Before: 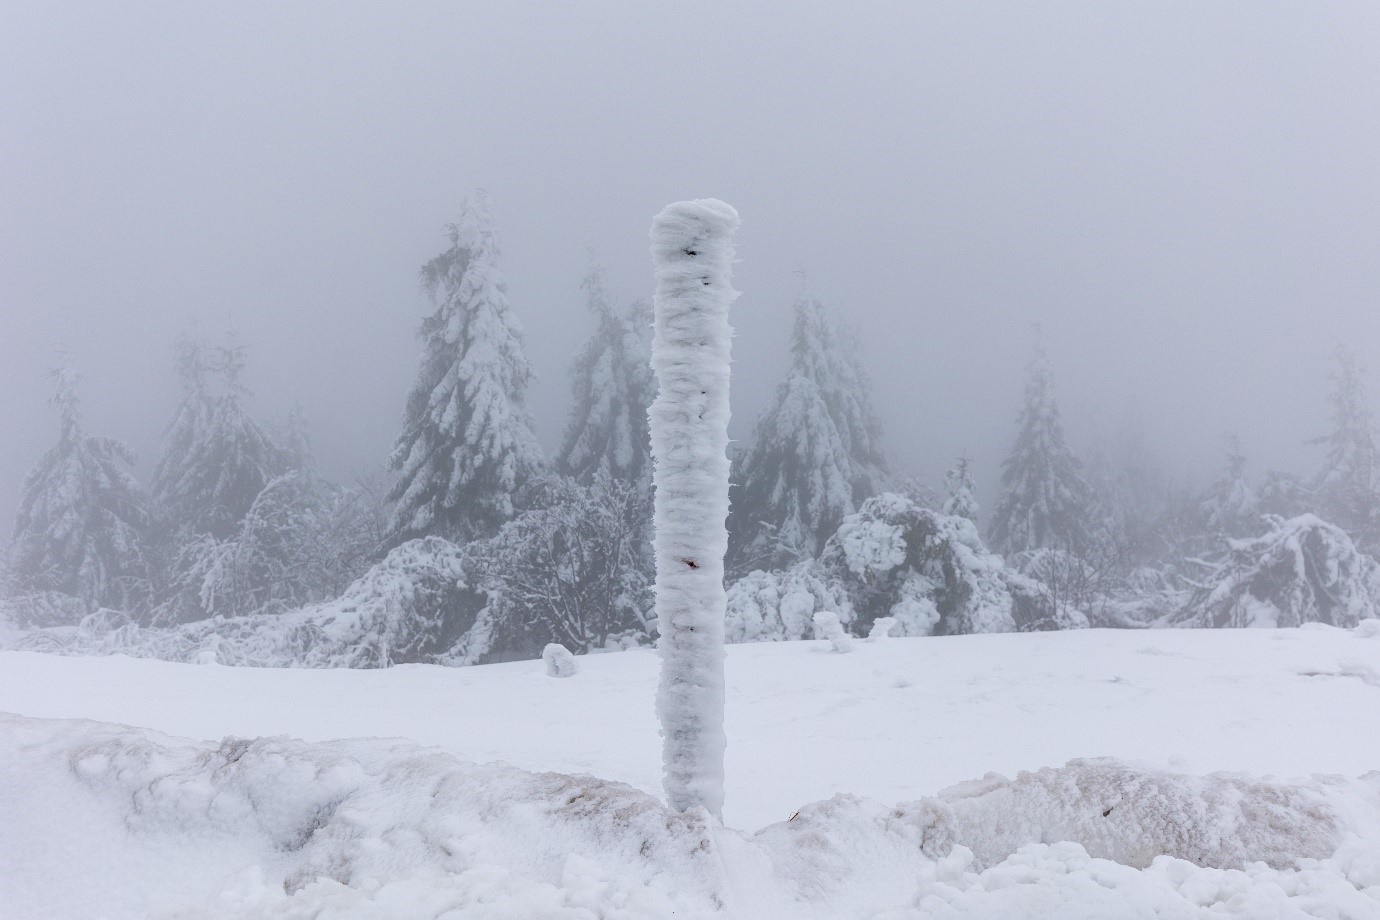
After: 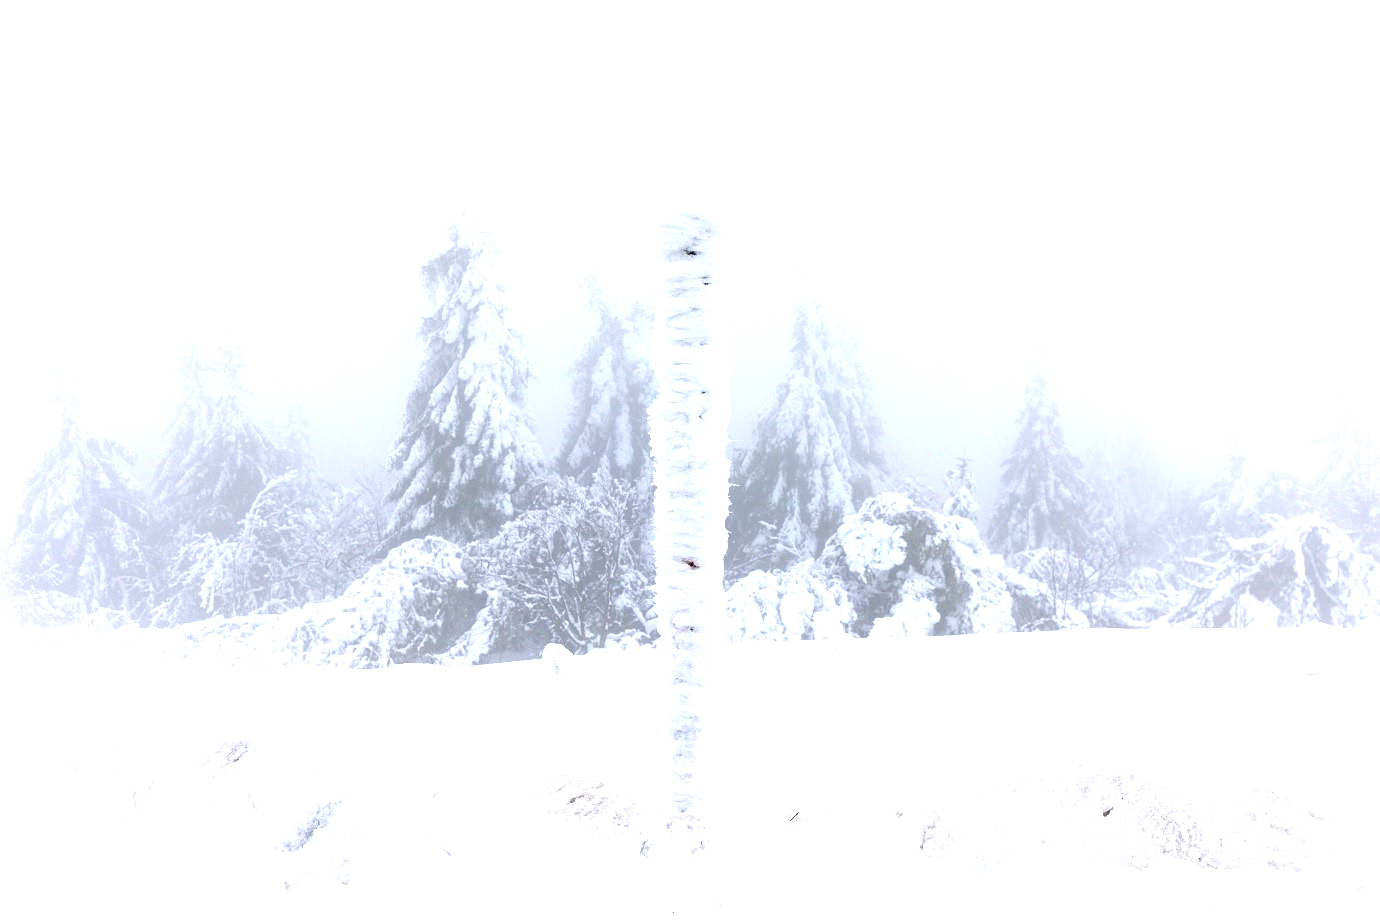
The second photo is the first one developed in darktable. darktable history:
exposure: black level correction 0, exposure 1.365 EV, compensate highlight preservation false
